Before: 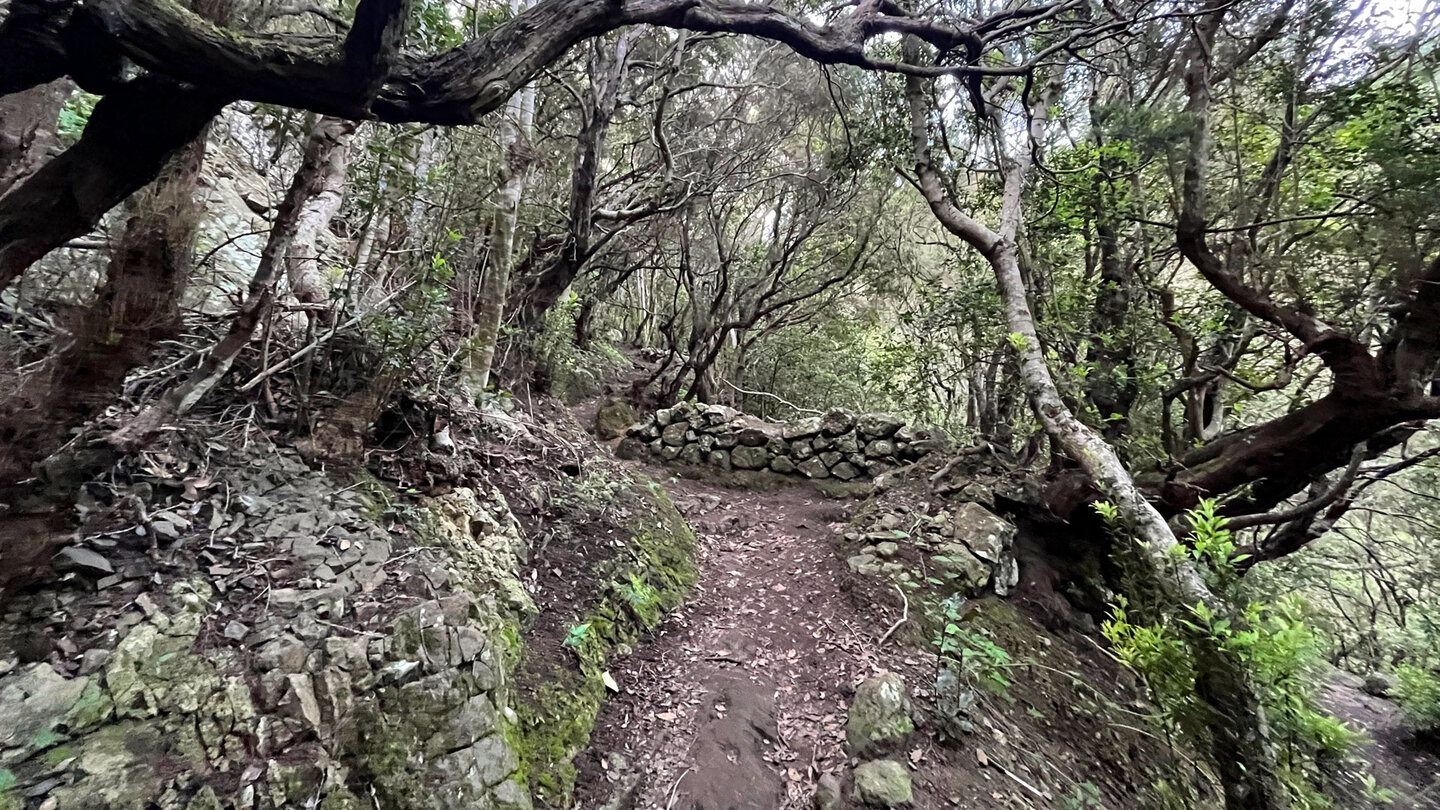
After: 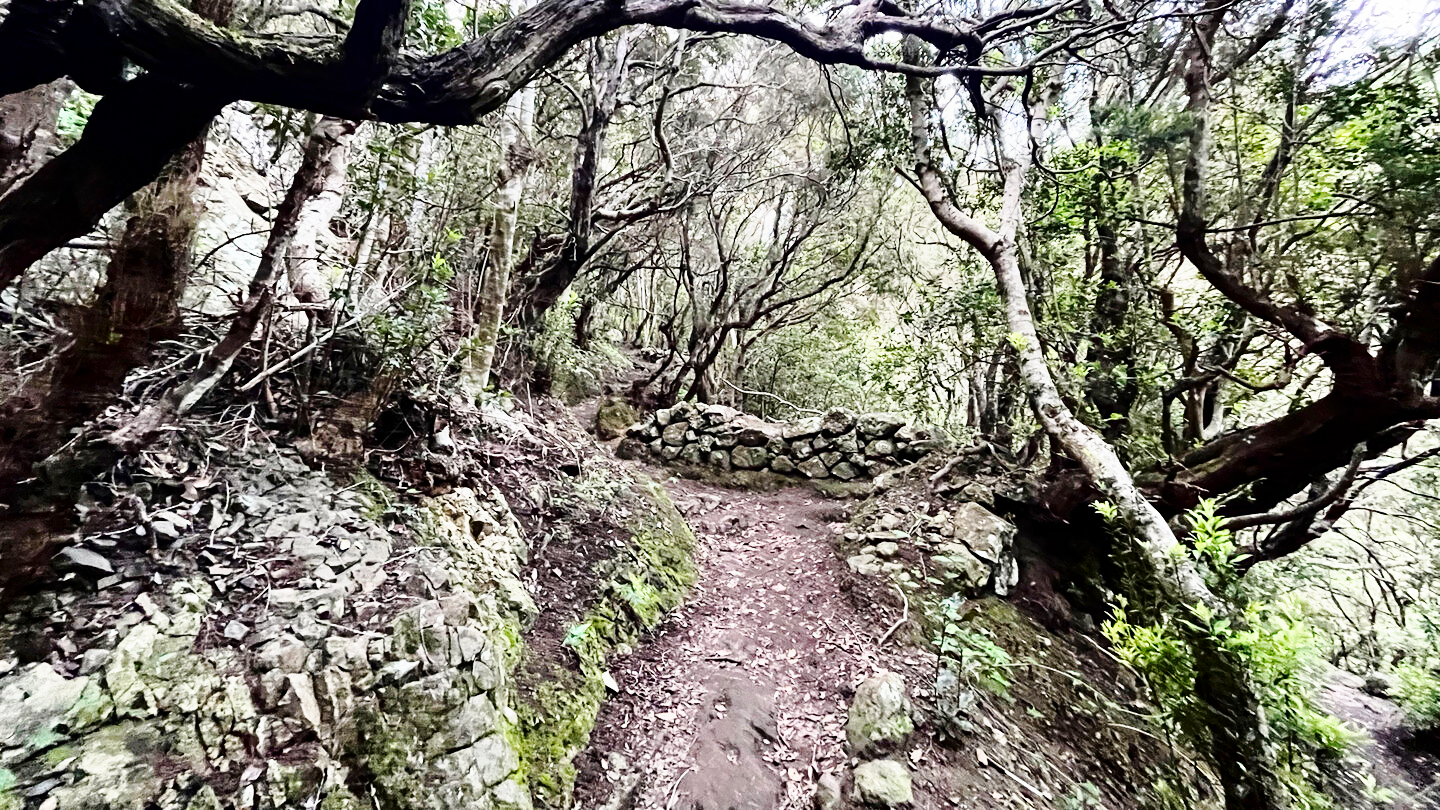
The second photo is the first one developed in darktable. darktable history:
tone curve: curves: ch0 [(0, 0) (0.003, 0.003) (0.011, 0.011) (0.025, 0.024) (0.044, 0.043) (0.069, 0.068) (0.1, 0.098) (0.136, 0.133) (0.177, 0.173) (0.224, 0.22) (0.277, 0.271) (0.335, 0.328) (0.399, 0.39) (0.468, 0.458) (0.543, 0.563) (0.623, 0.64) (0.709, 0.722) (0.801, 0.809) (0.898, 0.902) (1, 1)], preserve colors none
base curve: curves: ch0 [(0, 0) (0.028, 0.03) (0.121, 0.232) (0.46, 0.748) (0.859, 0.968) (1, 1)], preserve colors none
shadows and highlights: shadows -62.92, white point adjustment -5.34, highlights 60.36
